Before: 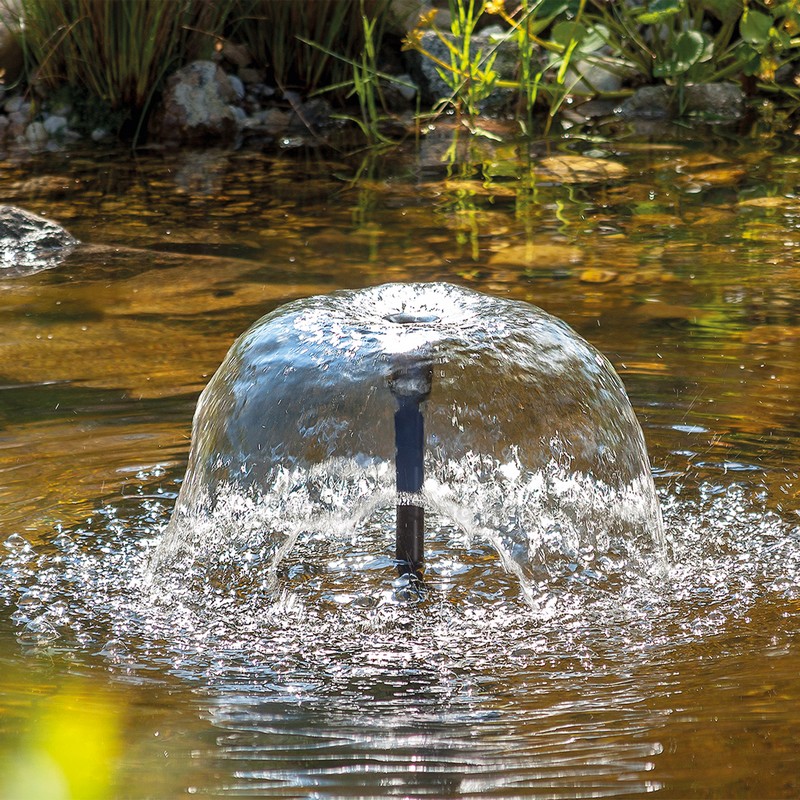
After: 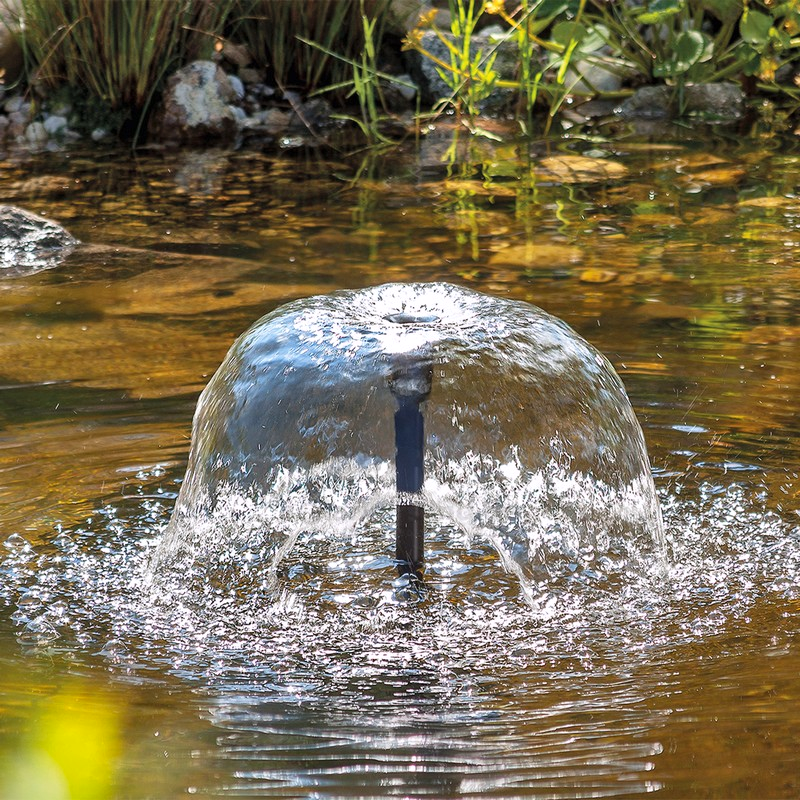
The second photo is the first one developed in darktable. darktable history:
white balance: red 1.009, blue 1.027
shadows and highlights: shadows 60, soften with gaussian
